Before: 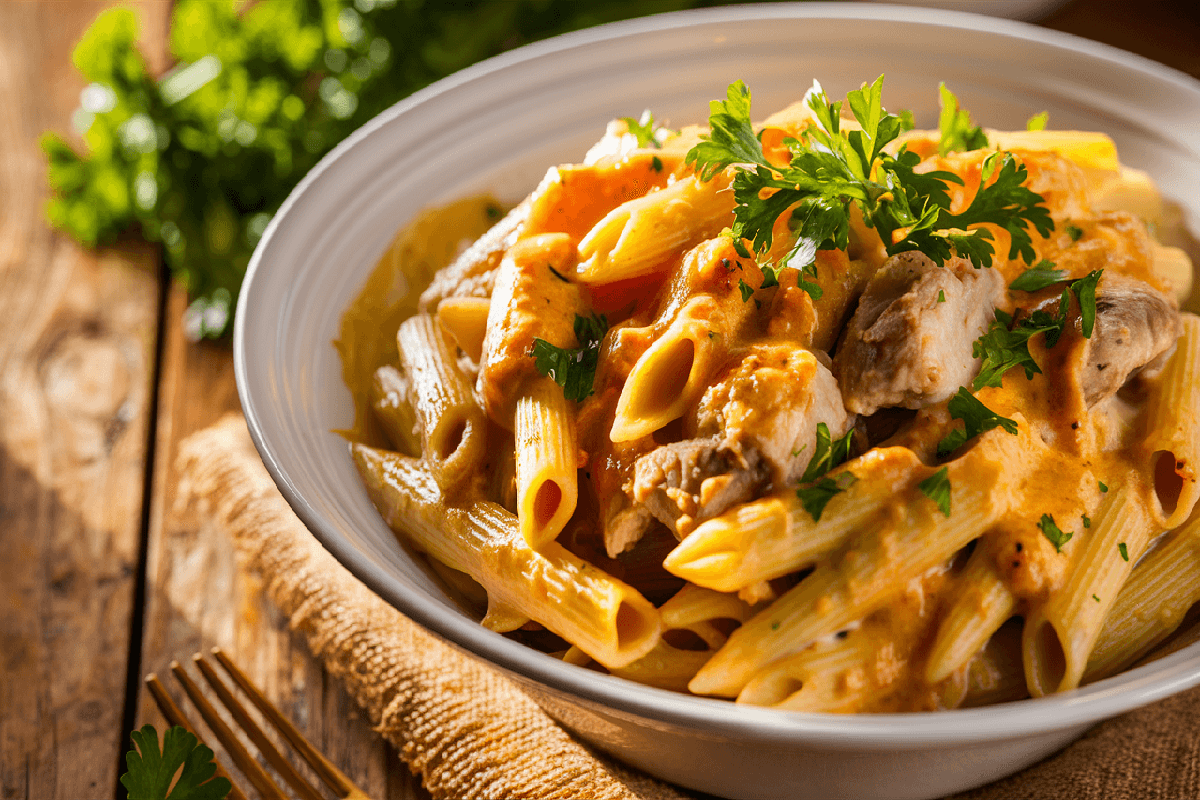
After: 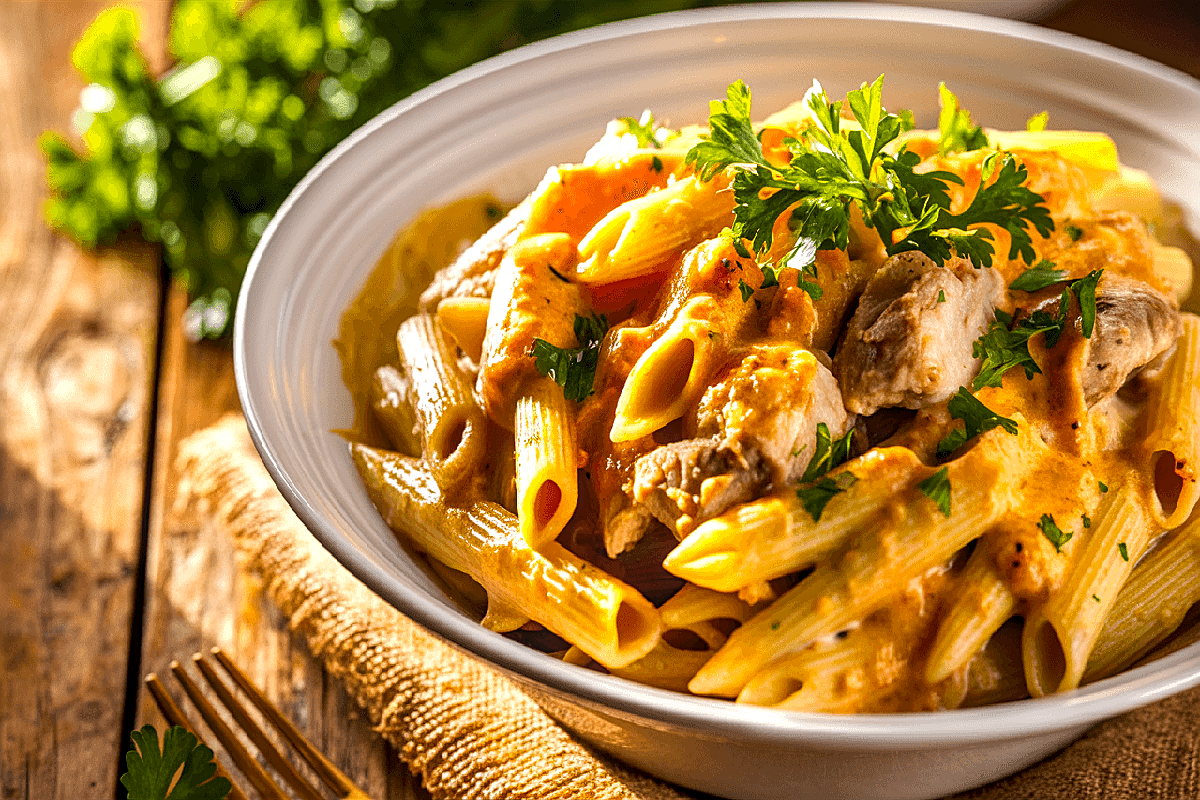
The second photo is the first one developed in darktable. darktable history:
local contrast: on, module defaults
sharpen: on, module defaults
color balance rgb: linear chroma grading › global chroma 8.958%, perceptual saturation grading › global saturation -0.099%, perceptual brilliance grading › global brilliance 10.965%
